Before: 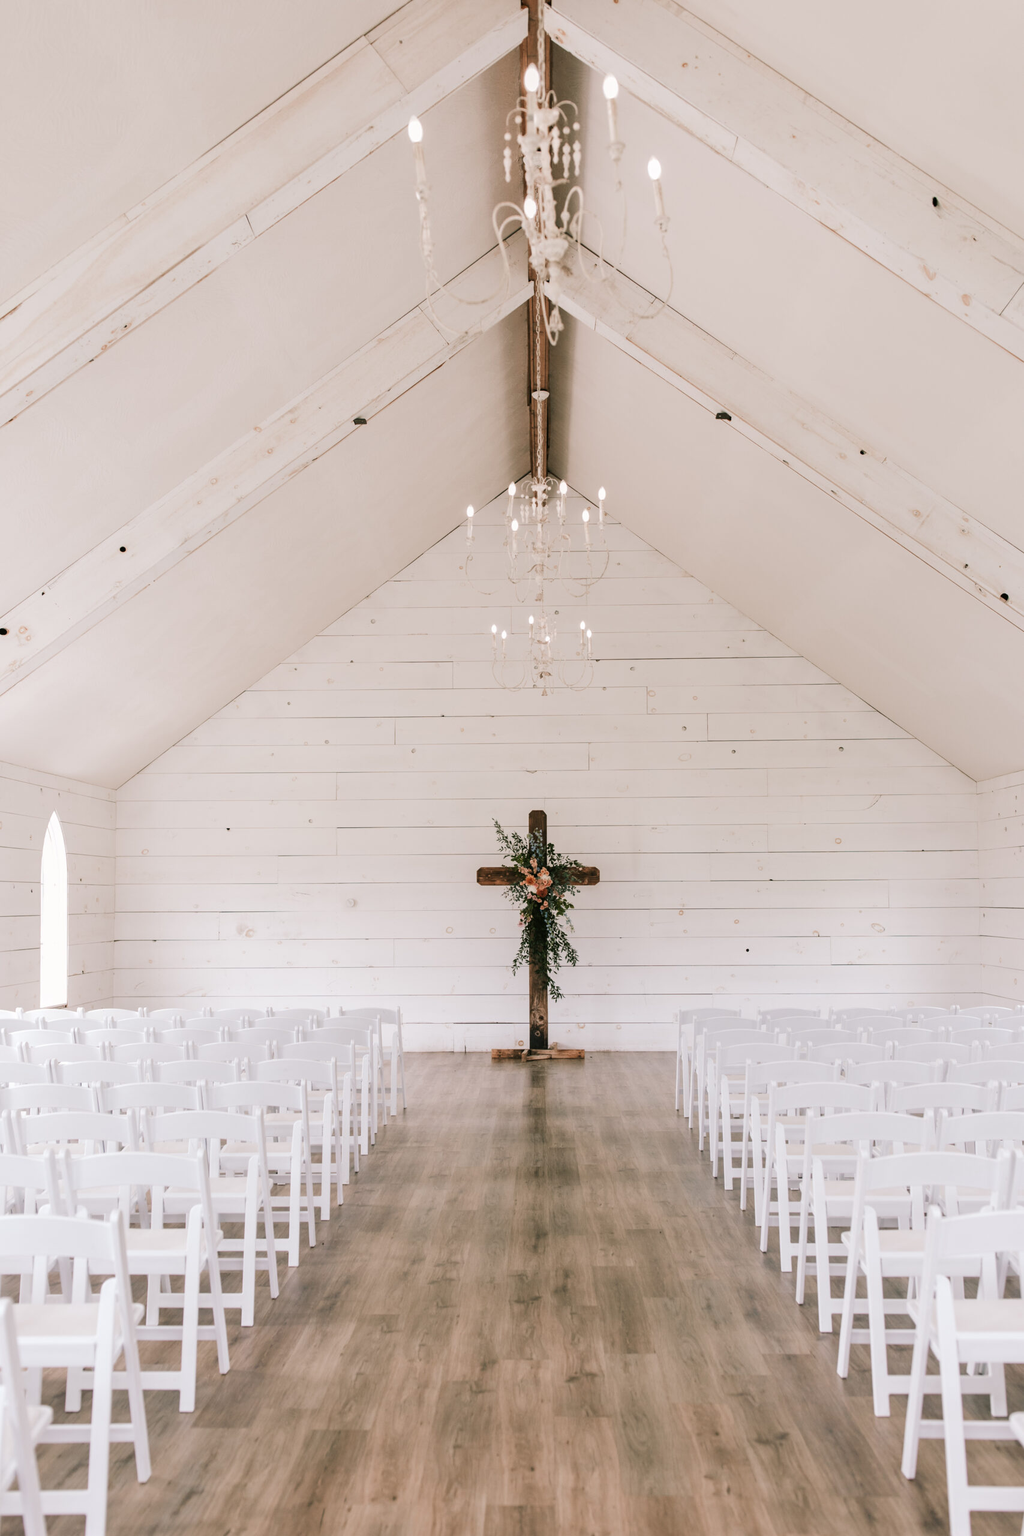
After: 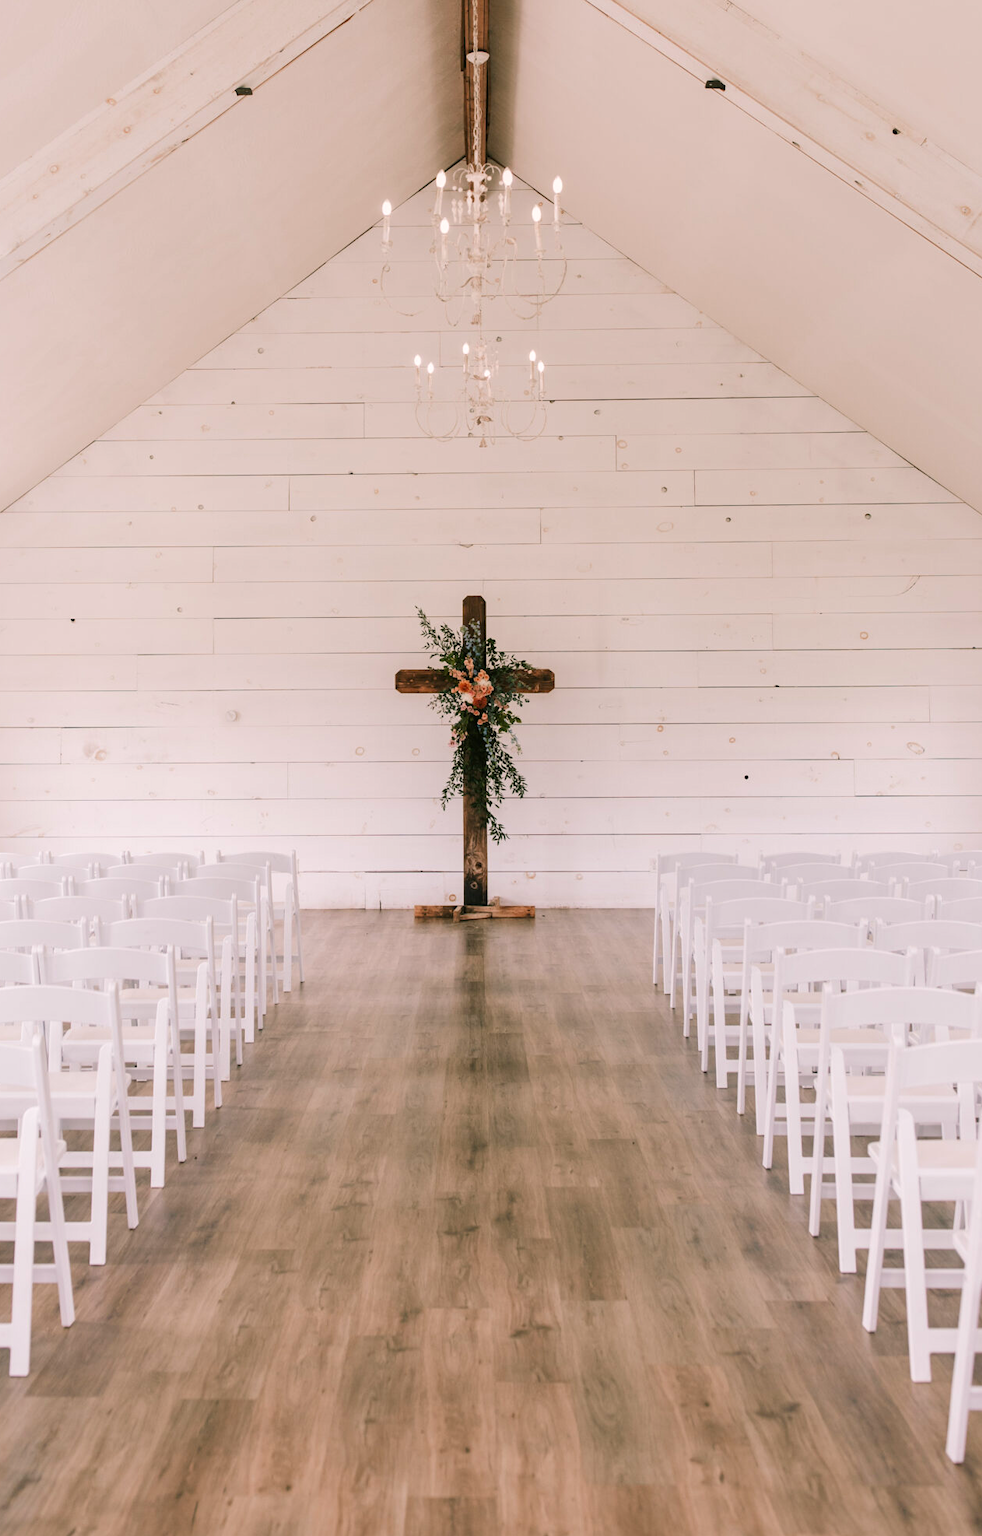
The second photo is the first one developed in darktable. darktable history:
color correction: highlights a* 3.22, highlights b* 1.93, saturation 1.19
crop: left 16.871%, top 22.857%, right 9.116%
